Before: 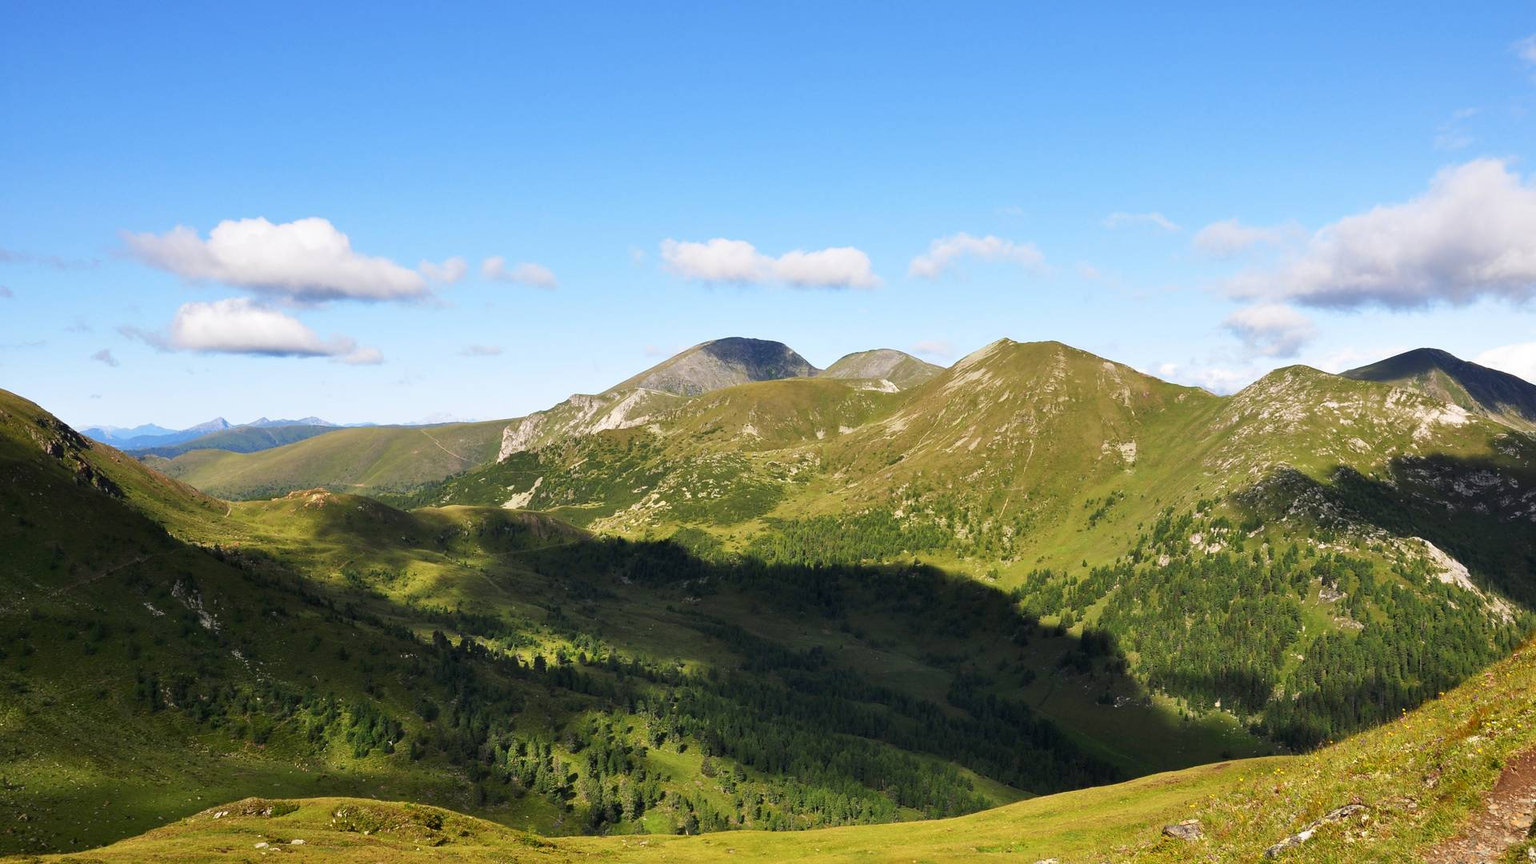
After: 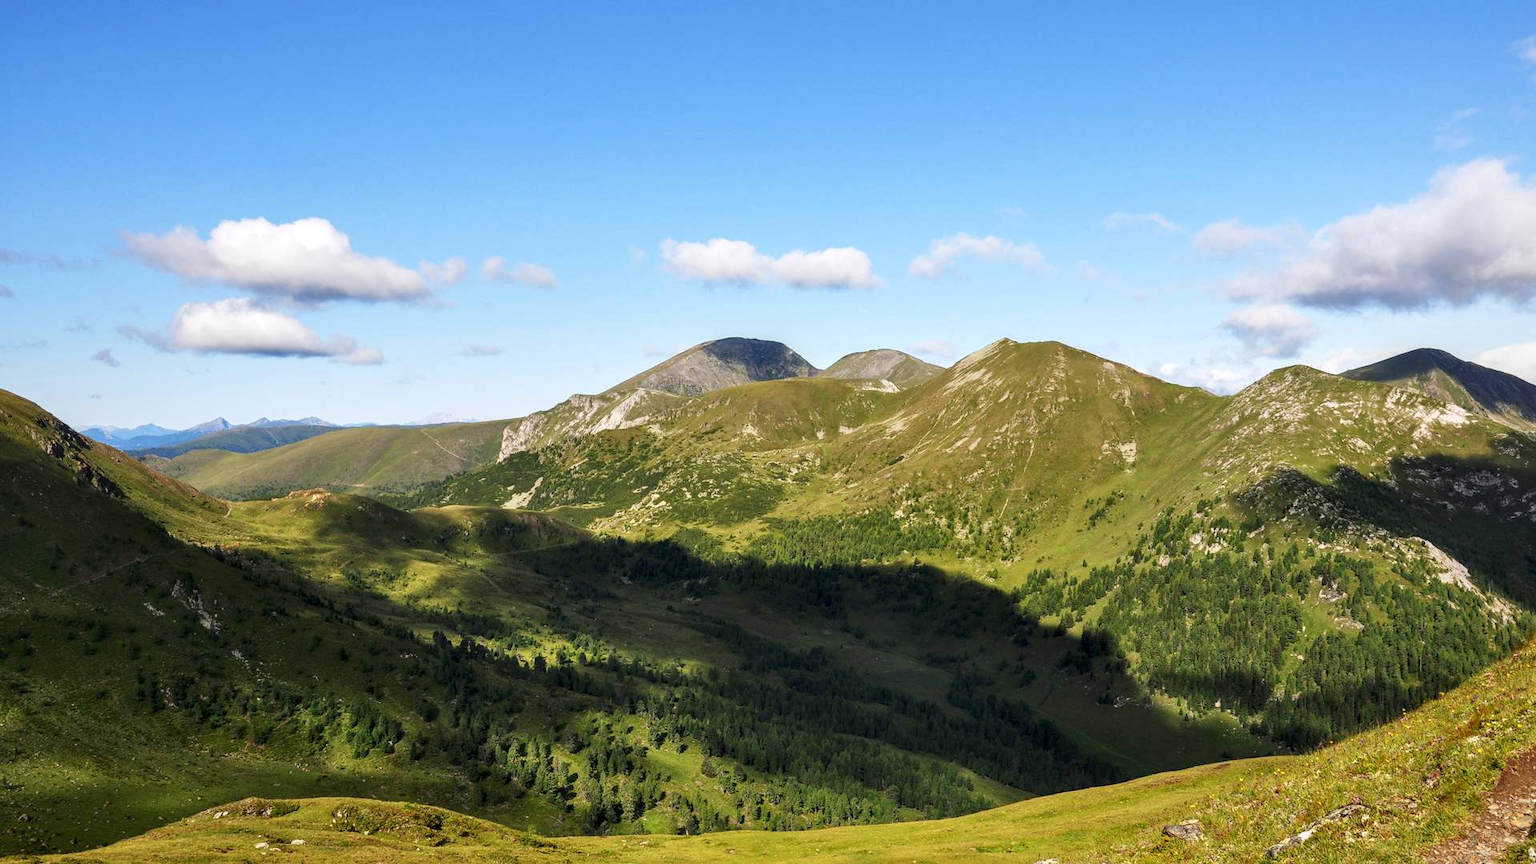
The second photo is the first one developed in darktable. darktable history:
local contrast: highlights 23%, detail 130%
